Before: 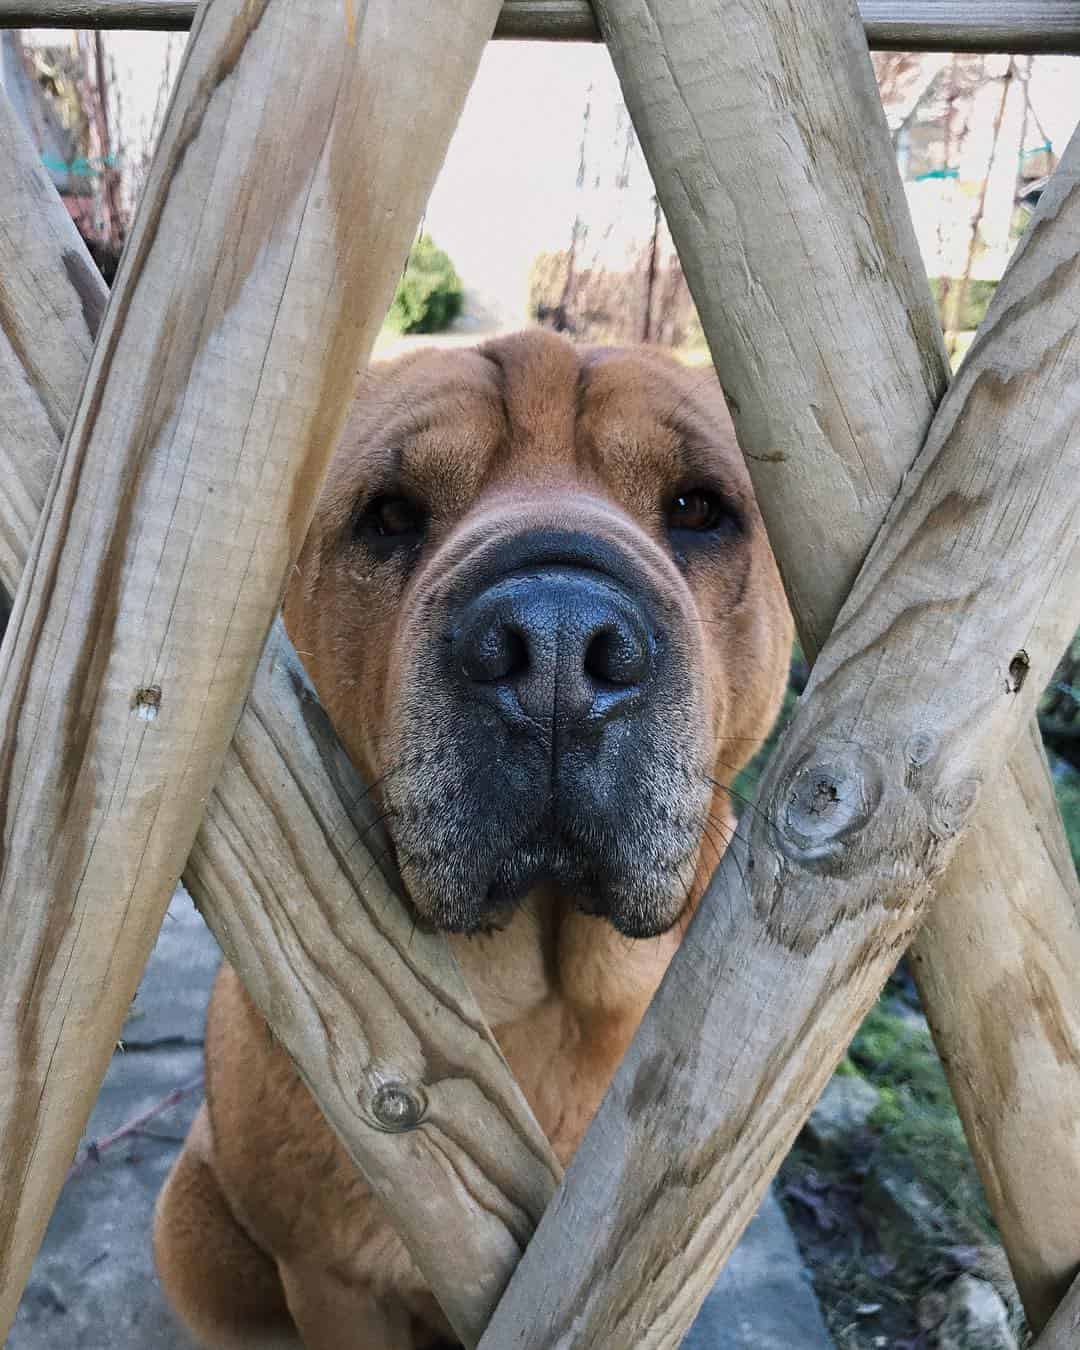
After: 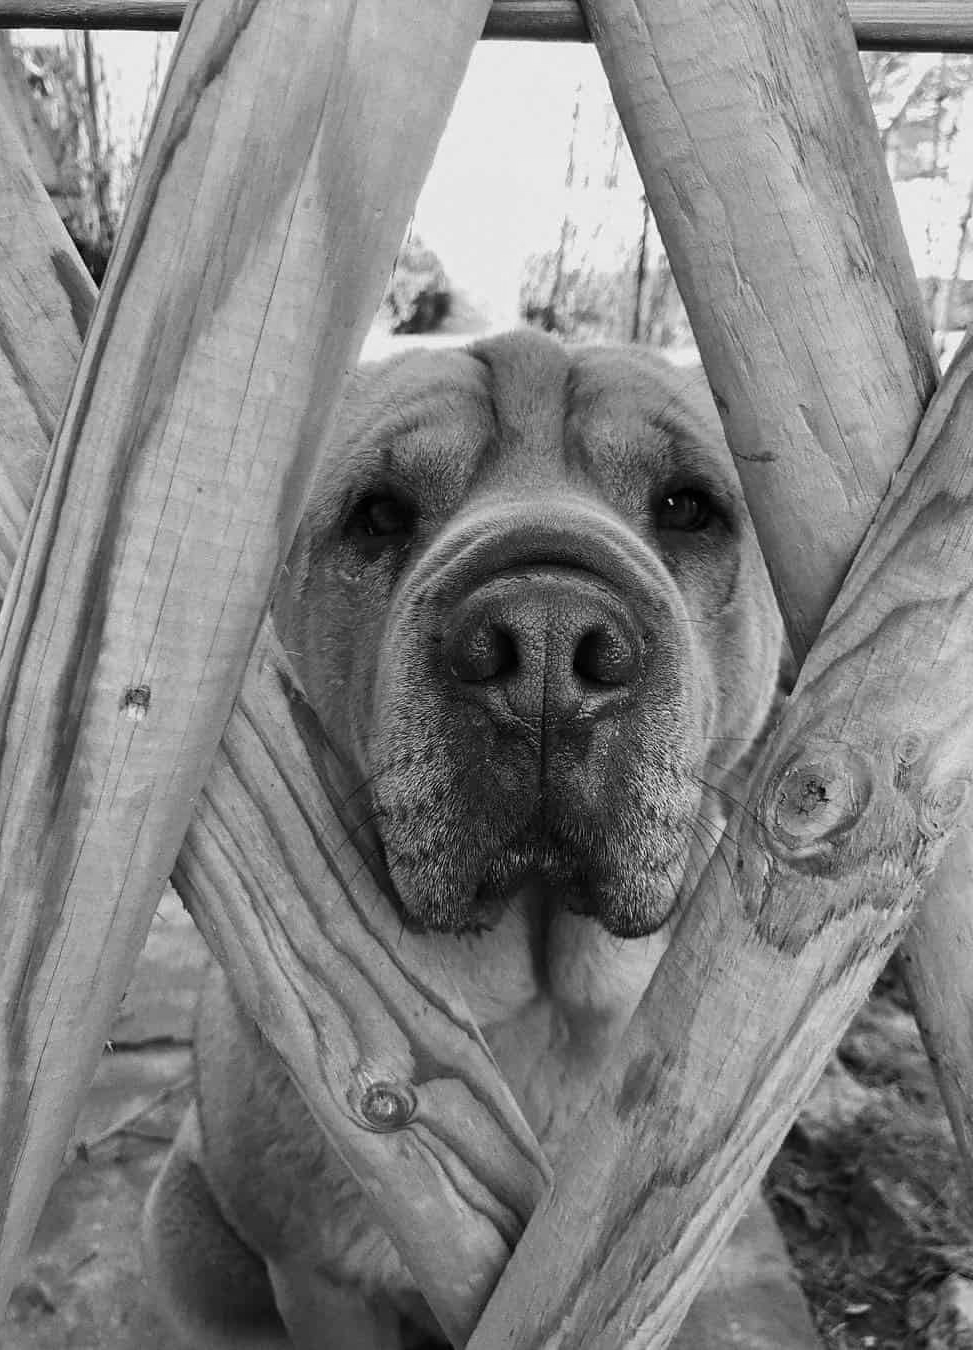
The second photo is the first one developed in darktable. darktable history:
monochrome: on, module defaults
crop and rotate: left 1.088%, right 8.807%
